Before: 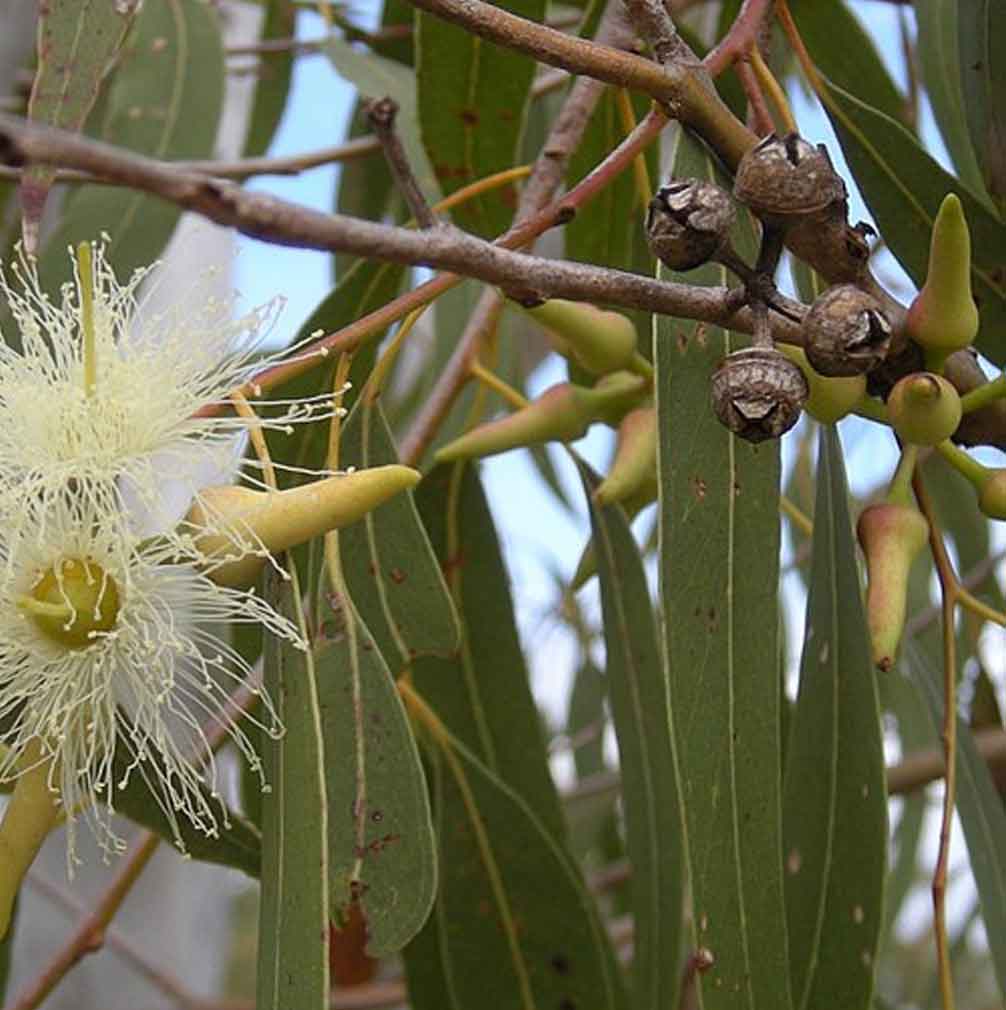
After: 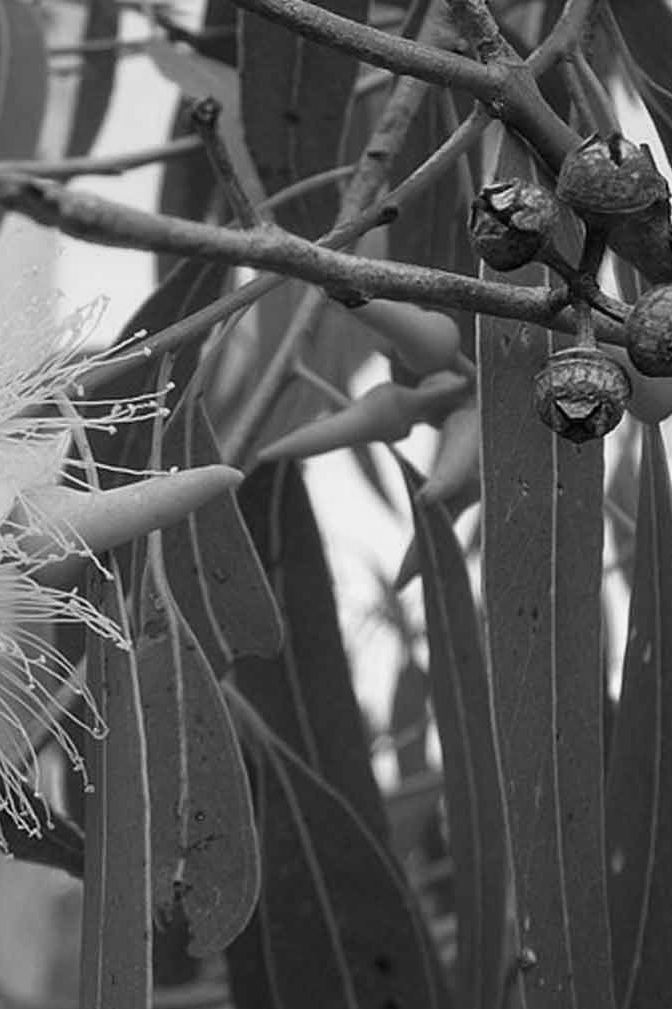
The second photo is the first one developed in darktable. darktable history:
color calibration: output gray [0.21, 0.42, 0.37, 0], gray › normalize channels true, illuminant same as pipeline (D50), adaptation XYZ, x 0.346, y 0.359, gamut compression 0
crop and rotate: left 17.732%, right 15.423%
